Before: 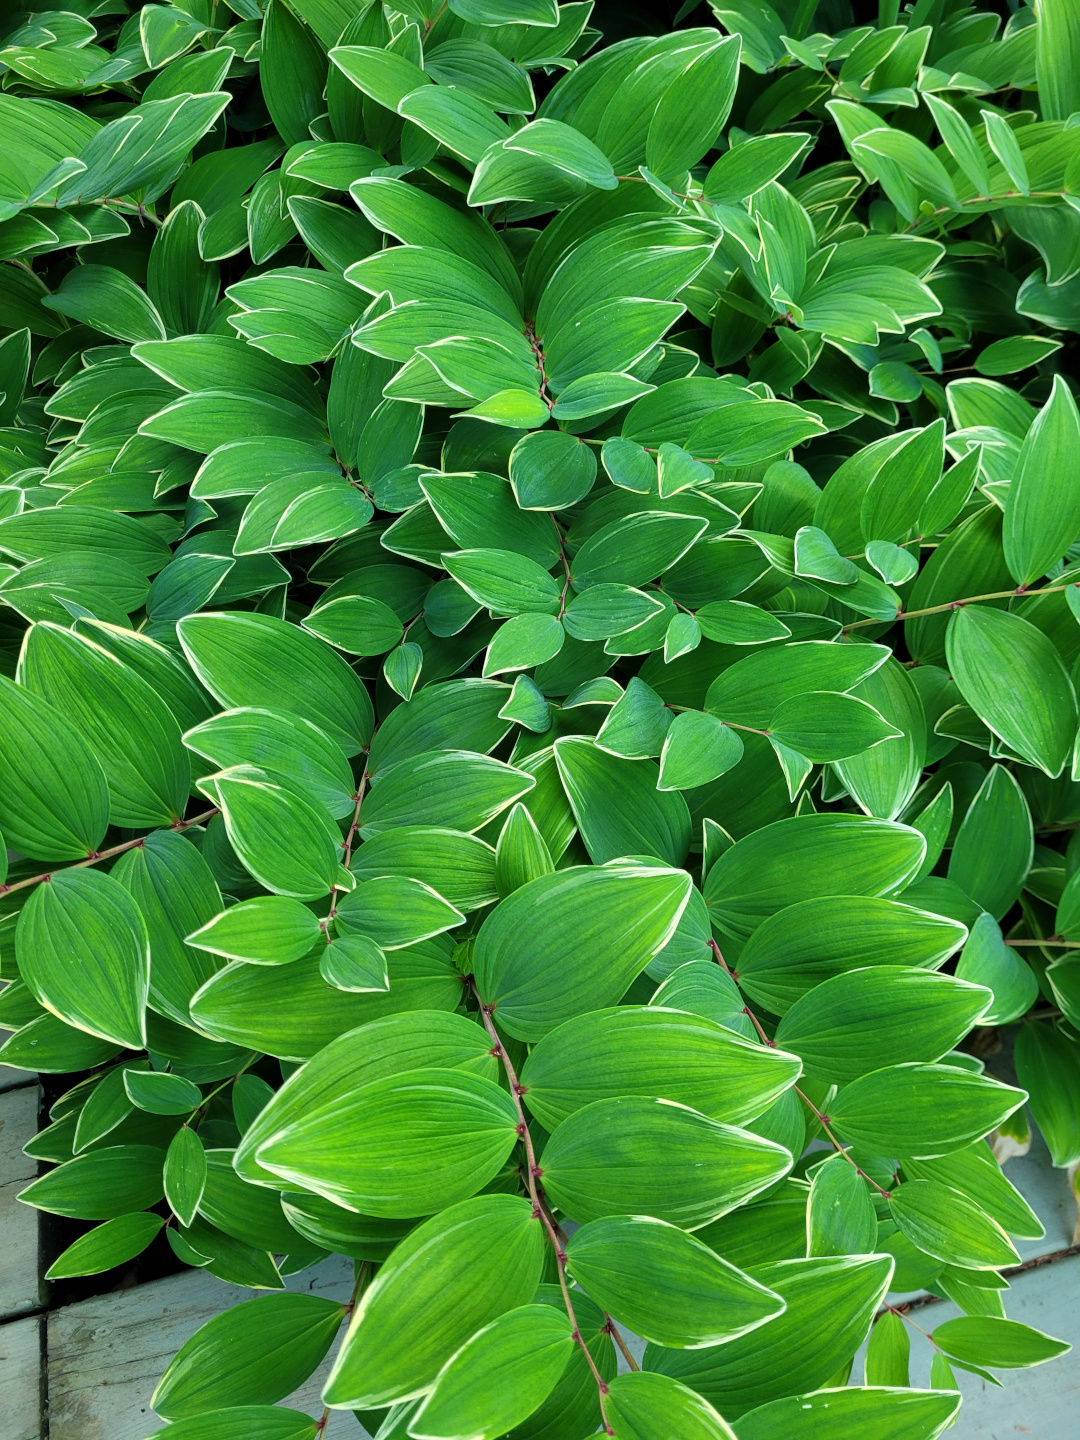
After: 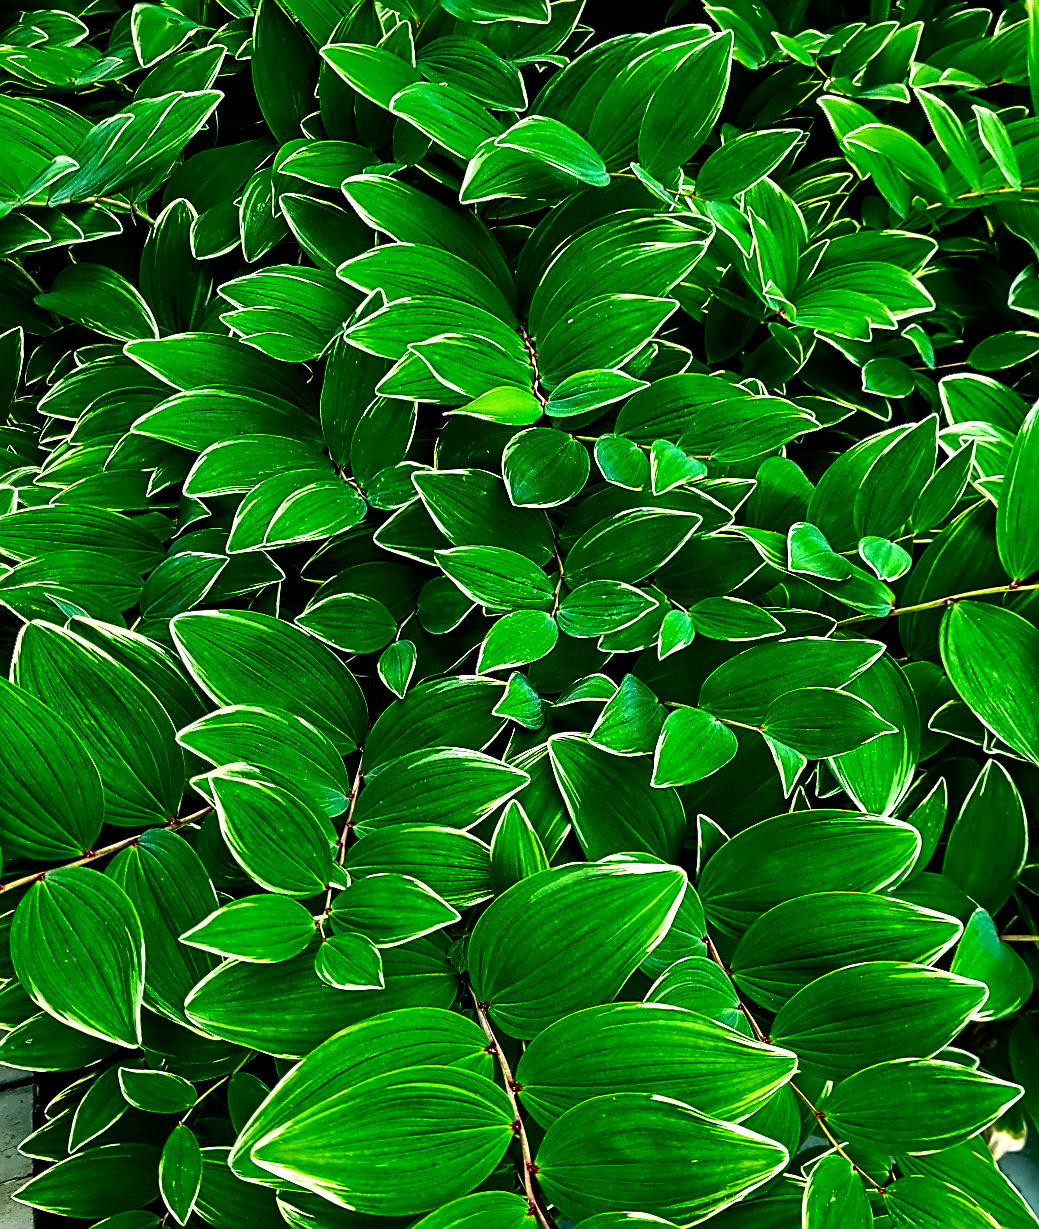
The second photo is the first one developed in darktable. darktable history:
crop and rotate: angle 0.204°, left 0.343%, right 2.956%, bottom 14.201%
tone equalizer: -8 EV -0.776 EV, -7 EV -0.701 EV, -6 EV -0.635 EV, -5 EV -0.391 EV, -3 EV 0.388 EV, -2 EV 0.6 EV, -1 EV 0.677 EV, +0 EV 0.73 EV
sharpen: on, module defaults
color balance rgb: highlights gain › chroma 0.261%, highlights gain › hue 332.23°, perceptual saturation grading › global saturation 30.443%, saturation formula JzAzBz (2021)
contrast equalizer: y [[0.5, 0.542, 0.583, 0.625, 0.667, 0.708], [0.5 ×6], [0.5 ×6], [0, 0.033, 0.067, 0.1, 0.133, 0.167], [0, 0.05, 0.1, 0.15, 0.2, 0.25]]
color correction: highlights a* 7.61, highlights b* 4.35
contrast brightness saturation: contrast 0.126, brightness -0.231, saturation 0.136
